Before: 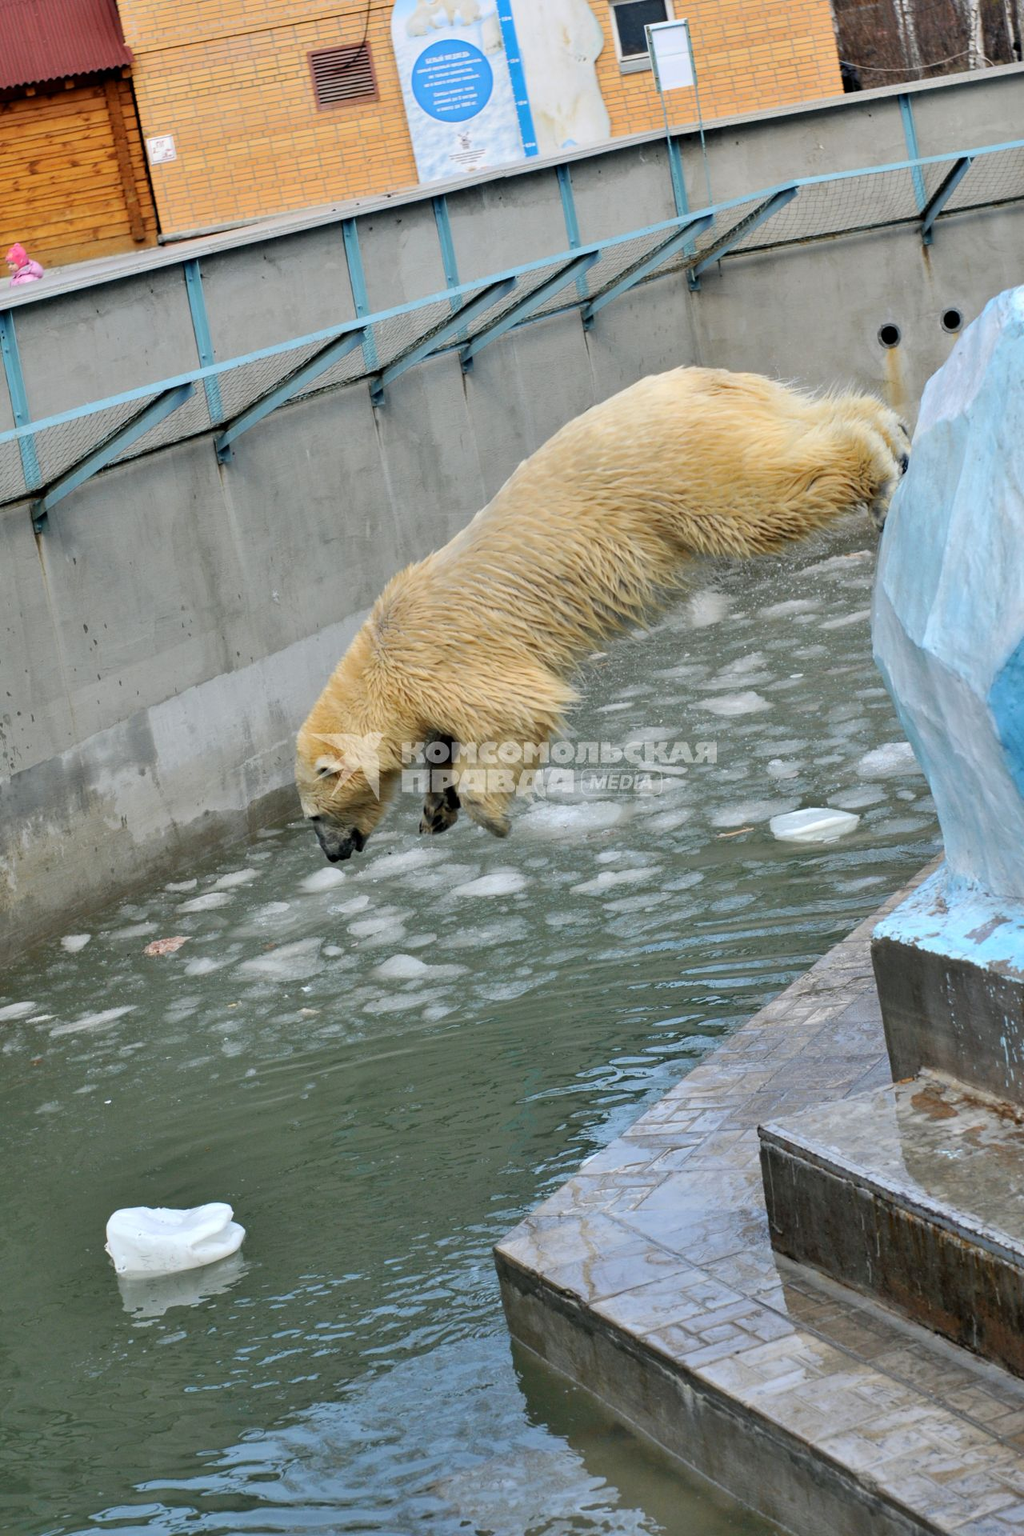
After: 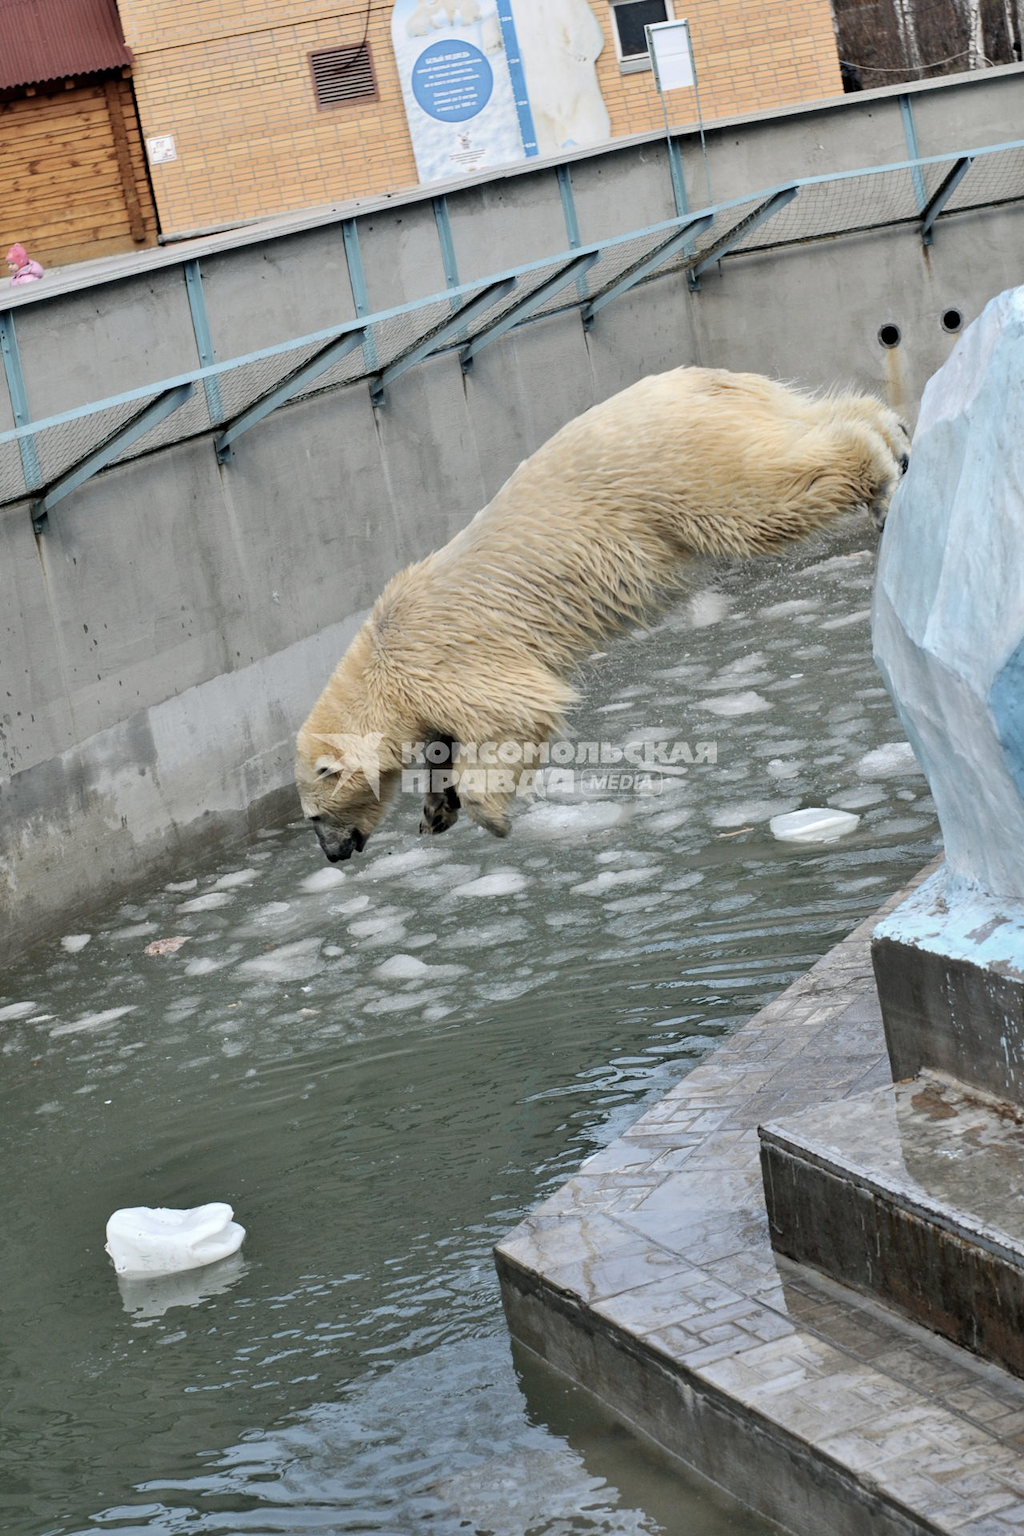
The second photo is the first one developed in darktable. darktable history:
contrast brightness saturation: contrast 0.098, saturation -0.37
